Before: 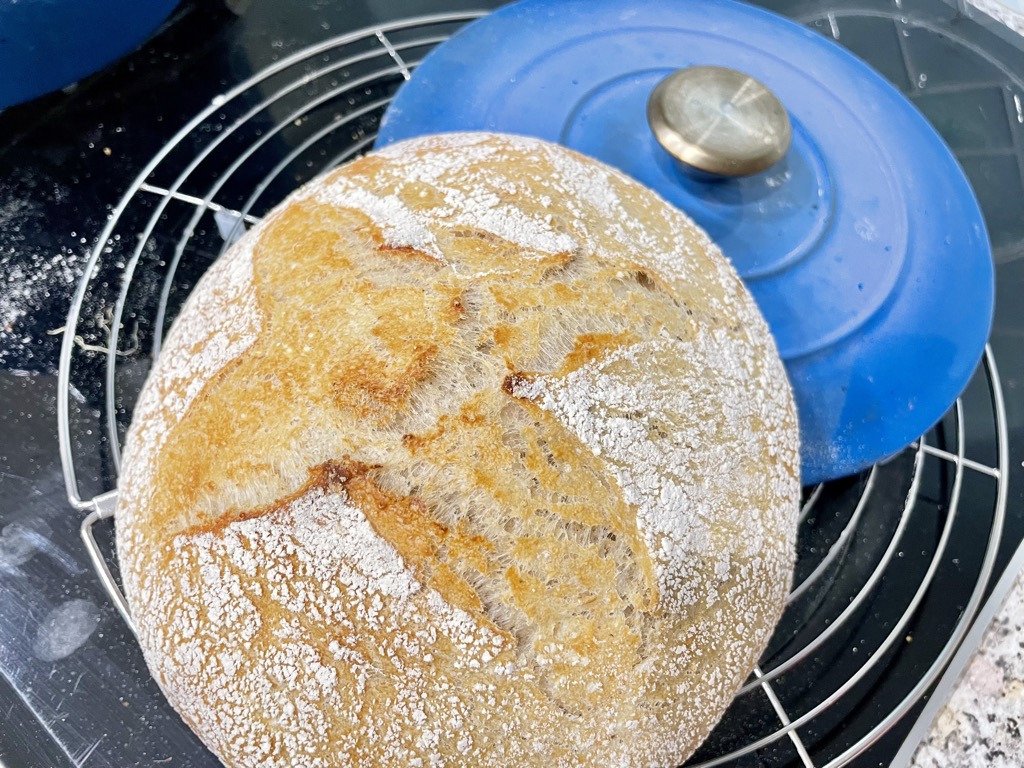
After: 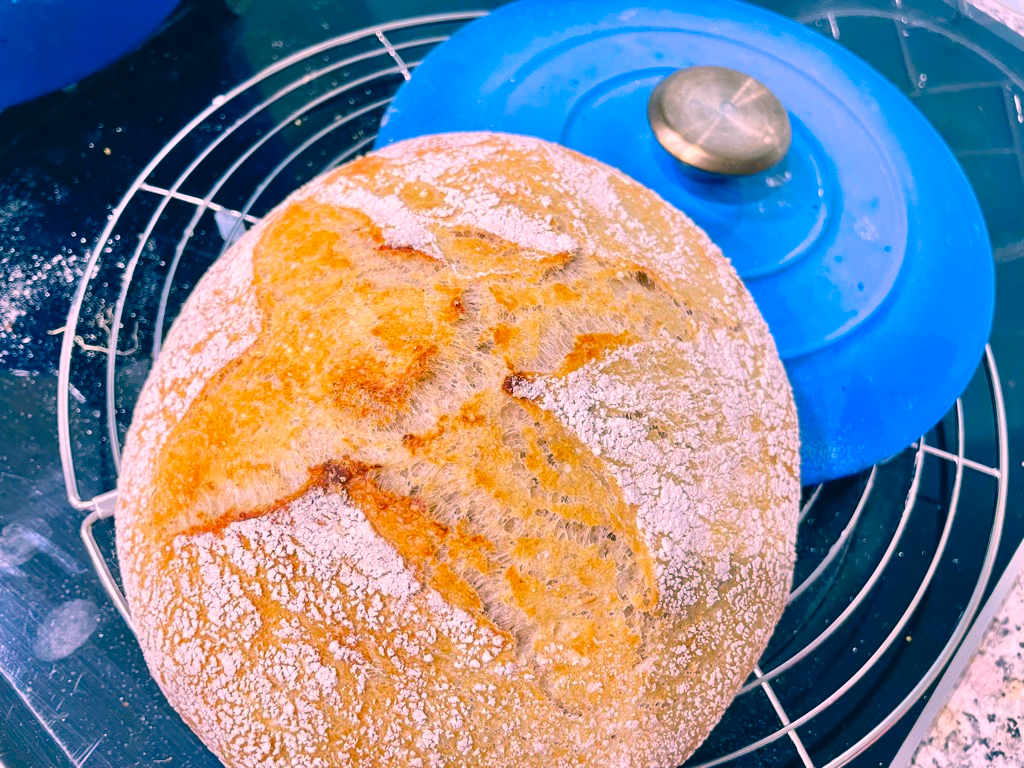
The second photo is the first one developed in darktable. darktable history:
color correction: highlights a* 16.4, highlights b* 0.233, shadows a* -14.75, shadows b* -14.44, saturation 1.5
